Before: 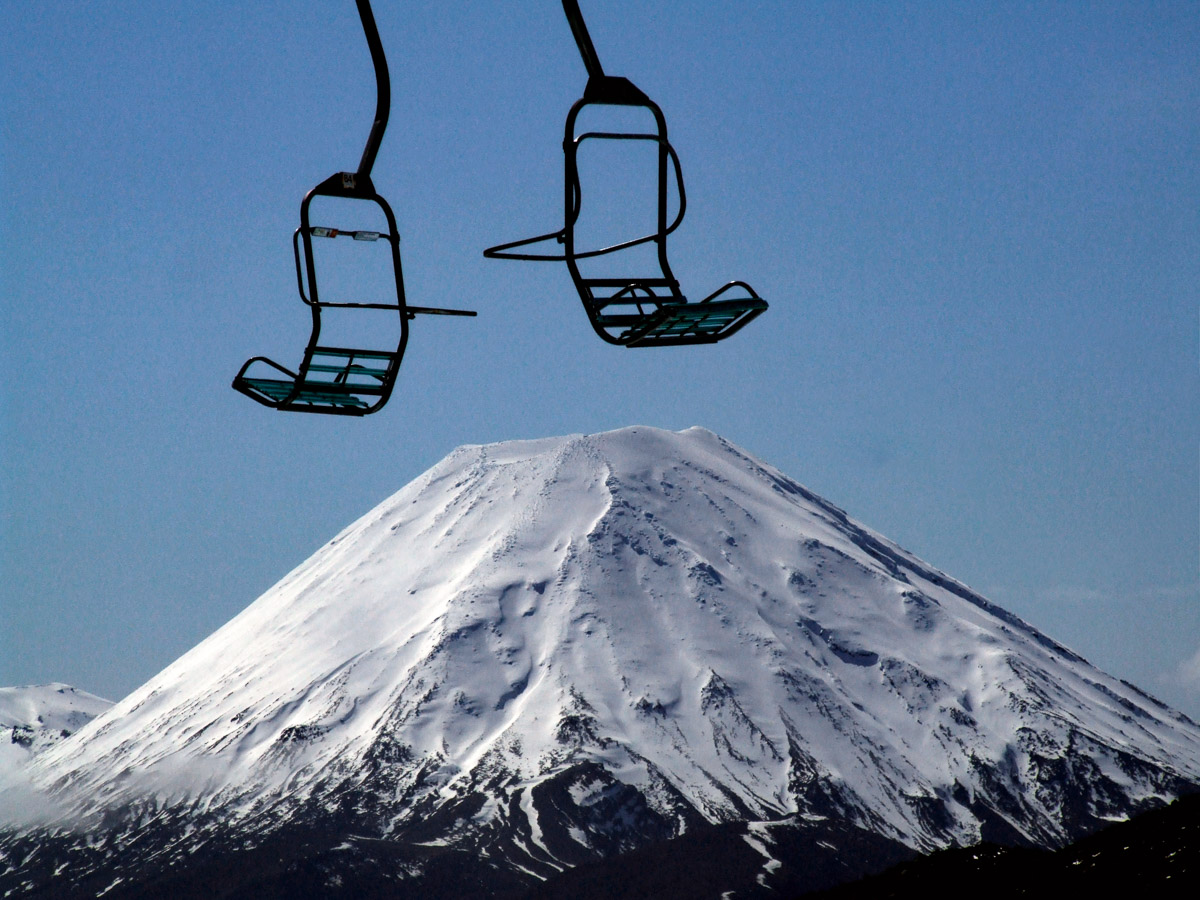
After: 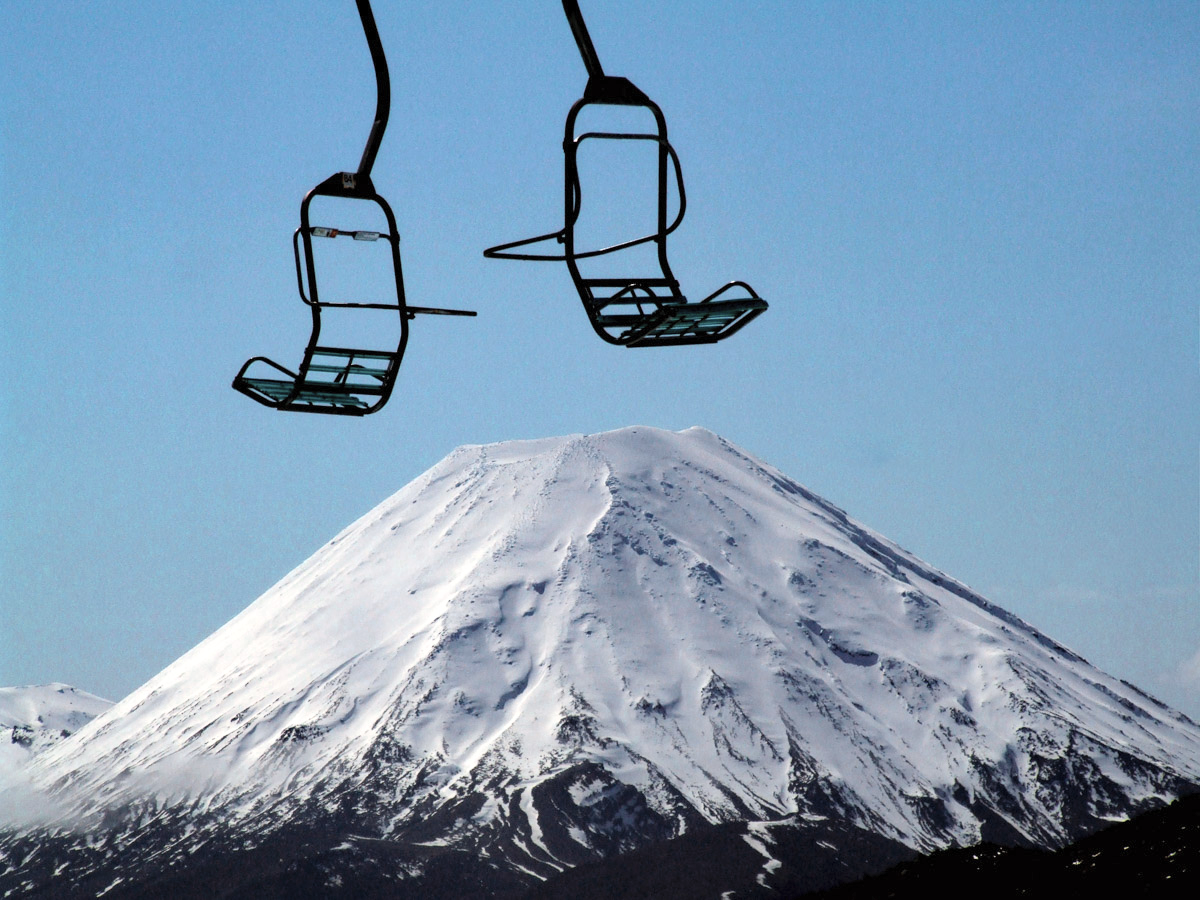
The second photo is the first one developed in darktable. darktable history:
contrast brightness saturation: brightness 0.152
color zones: curves: ch0 [(0.018, 0.548) (0.197, 0.654) (0.425, 0.447) (0.605, 0.658) (0.732, 0.579)]; ch1 [(0.105, 0.531) (0.224, 0.531) (0.386, 0.39) (0.618, 0.456) (0.732, 0.456) (0.956, 0.421)]; ch2 [(0.039, 0.583) (0.215, 0.465) (0.399, 0.544) (0.465, 0.548) (0.614, 0.447) (0.724, 0.43) (0.882, 0.623) (0.956, 0.632)]
